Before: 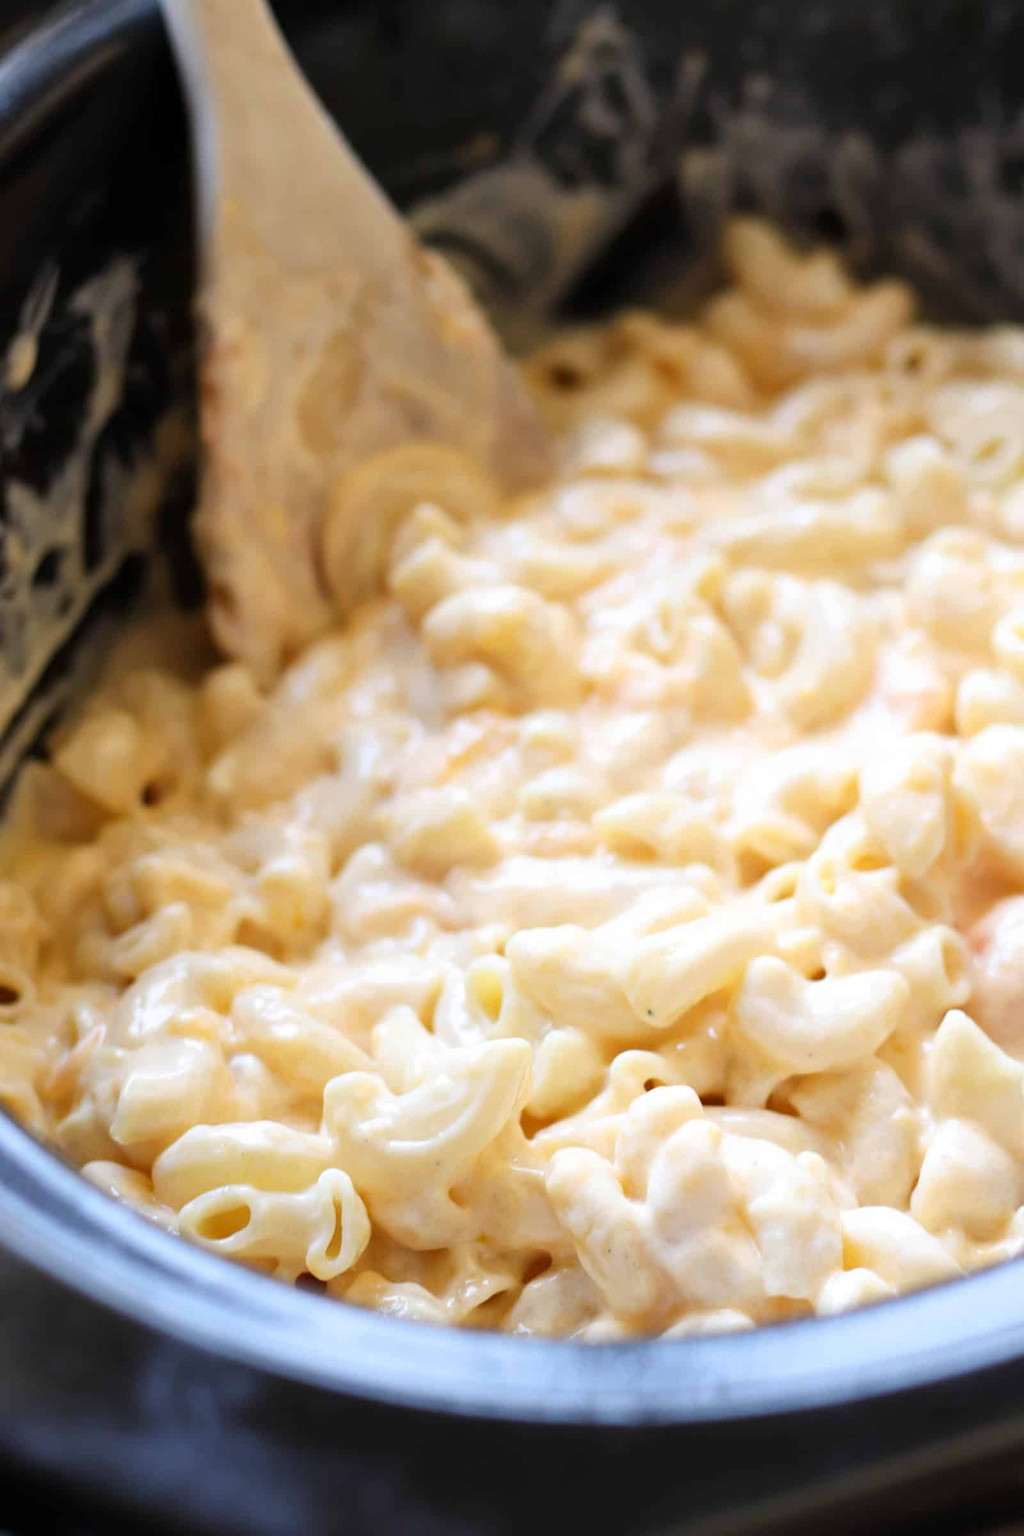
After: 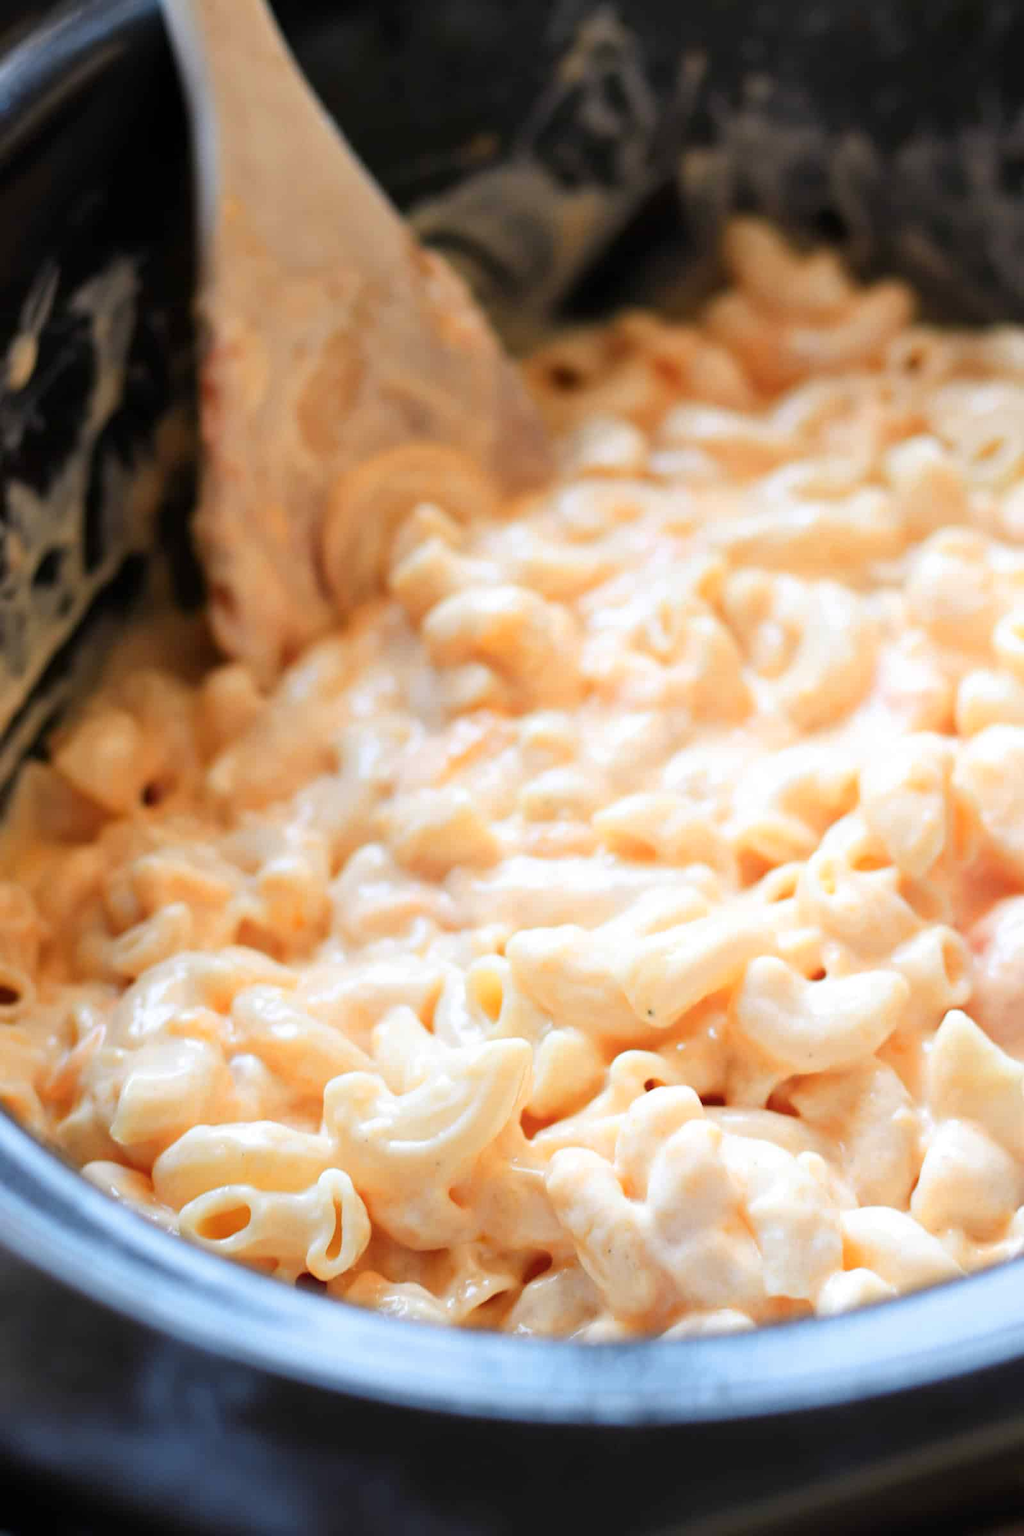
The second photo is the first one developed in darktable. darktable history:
color zones: curves: ch1 [(0.239, 0.552) (0.75, 0.5)]; ch2 [(0.25, 0.462) (0.749, 0.457)], mix 40.49%
